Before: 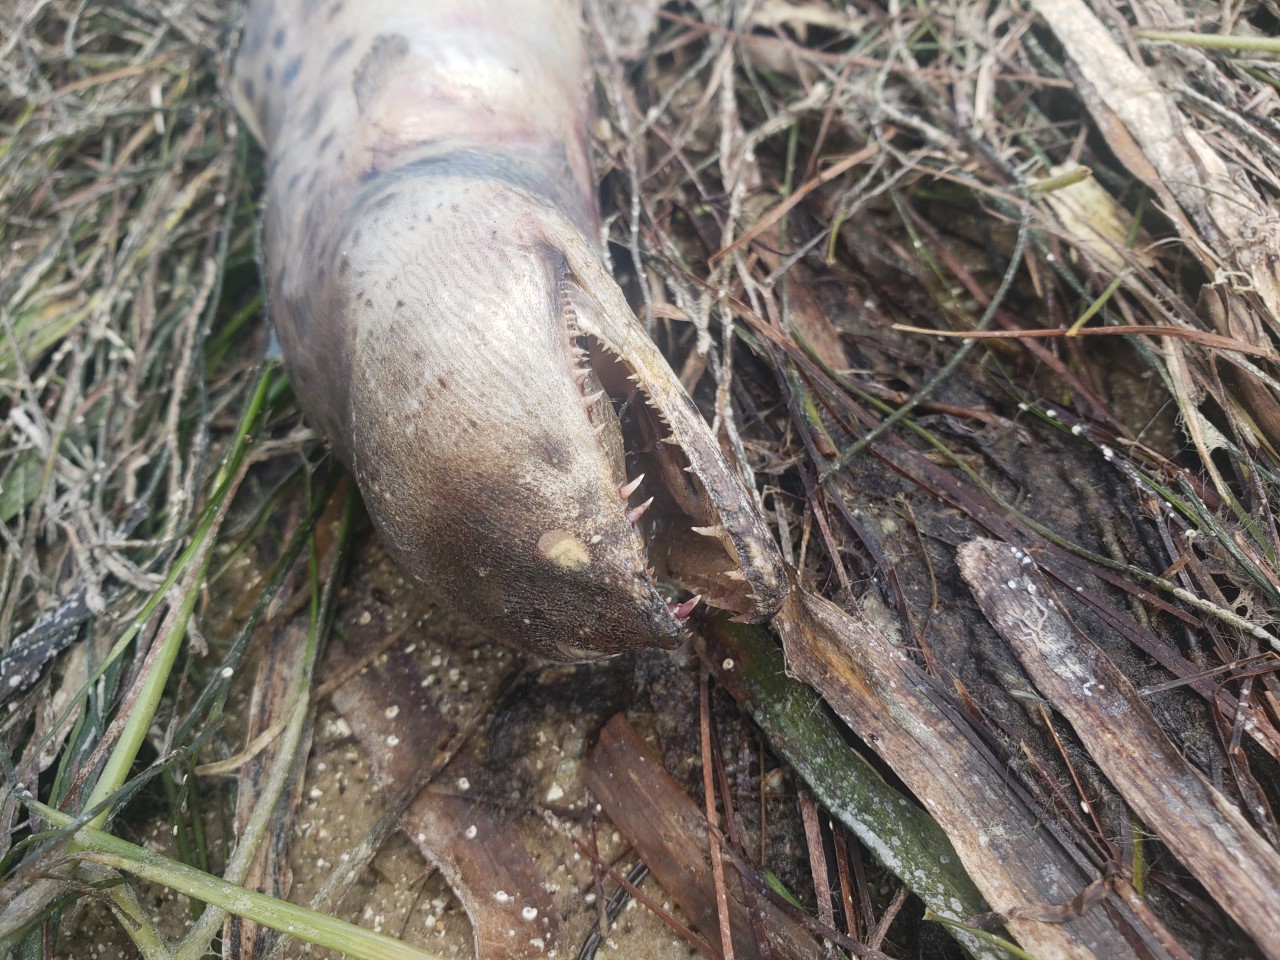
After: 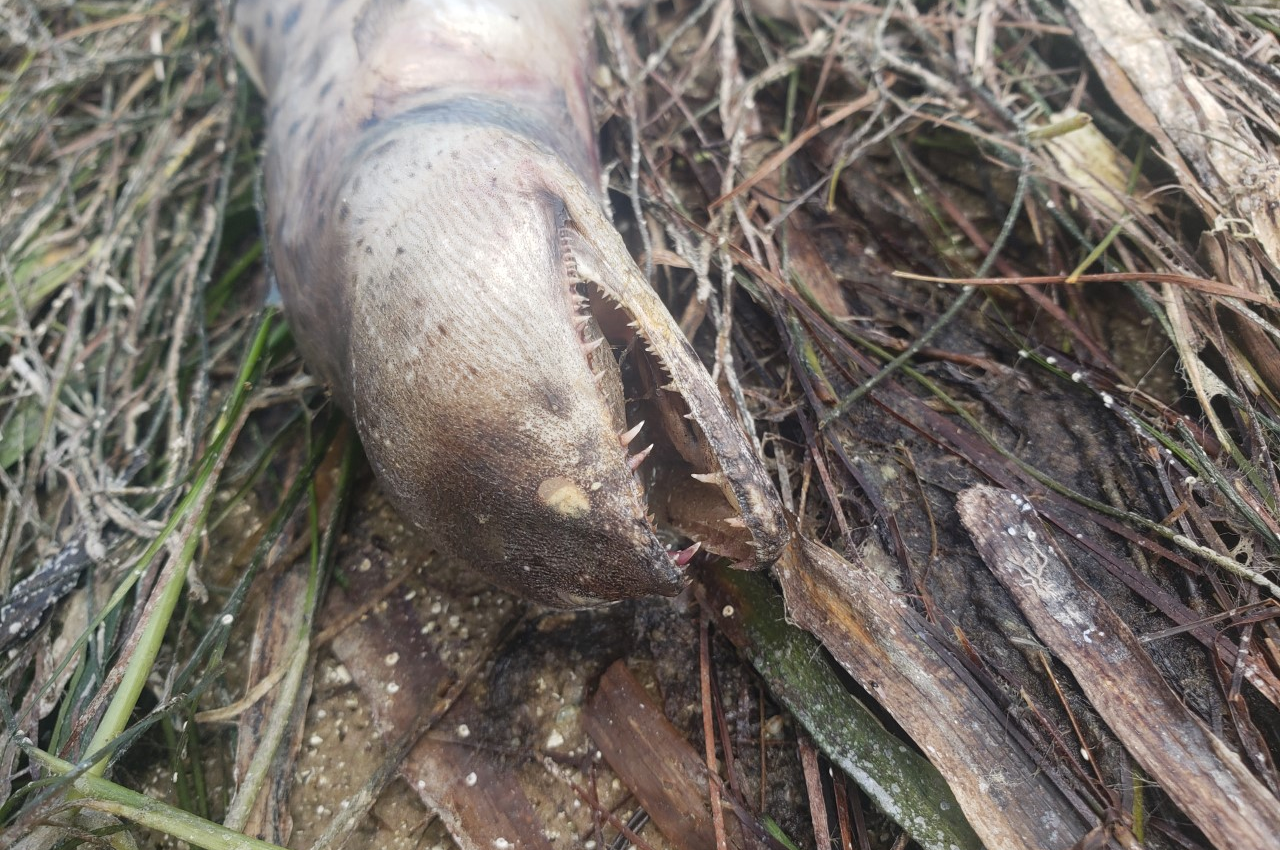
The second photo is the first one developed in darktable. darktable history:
crop and rotate: top 5.523%, bottom 5.864%
